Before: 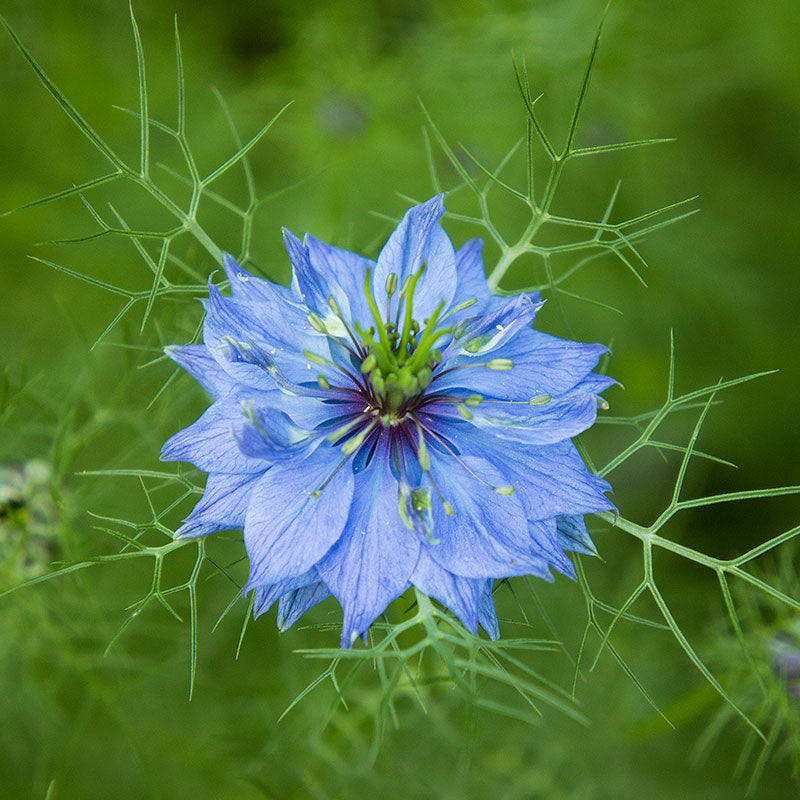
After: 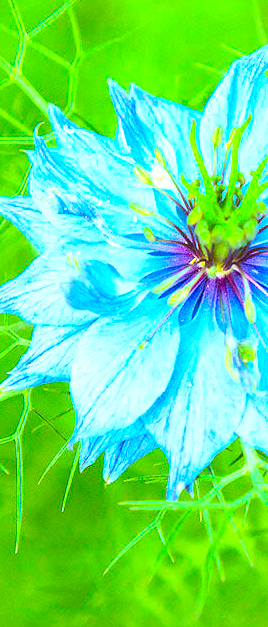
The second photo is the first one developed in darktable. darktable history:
contrast brightness saturation: contrast 0.2, brightness 0.2, saturation 0.8
exposure: black level correction 0, exposure 1.3 EV, compensate exposure bias true, compensate highlight preservation false
crop and rotate: left 21.77%, top 18.528%, right 44.676%, bottom 2.997%
